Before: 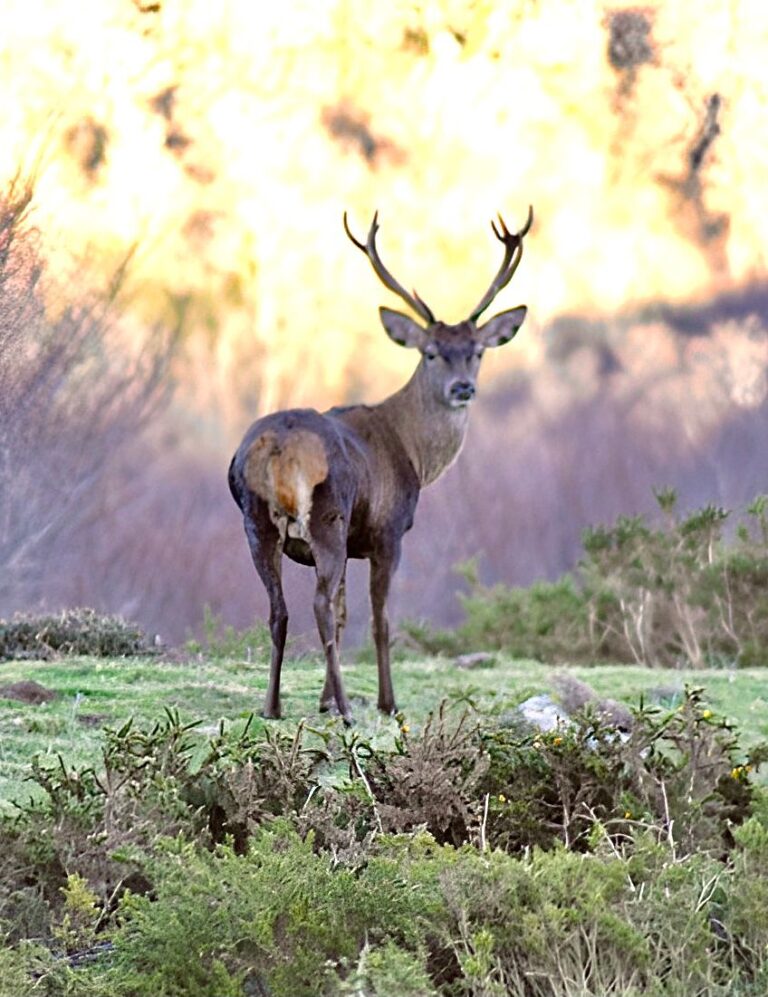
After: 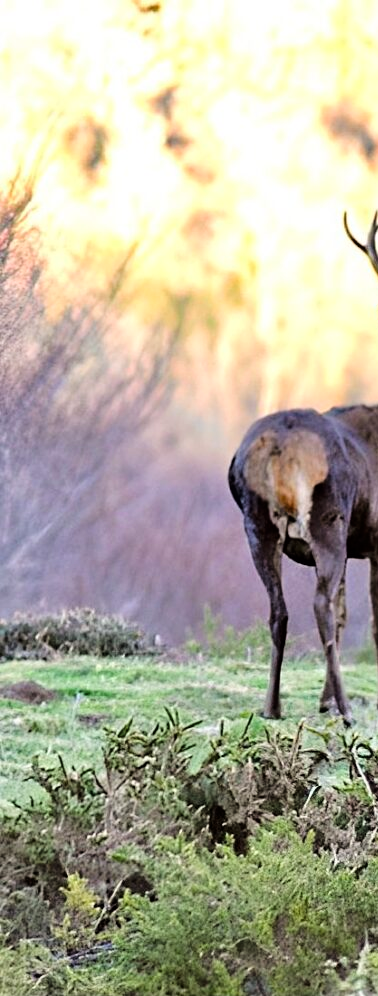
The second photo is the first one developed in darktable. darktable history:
tone curve: curves: ch0 [(0.003, 0) (0.066, 0.023) (0.149, 0.094) (0.264, 0.238) (0.395, 0.421) (0.517, 0.56) (0.688, 0.743) (0.813, 0.846) (1, 1)]; ch1 [(0, 0) (0.164, 0.115) (0.337, 0.332) (0.39, 0.398) (0.464, 0.461) (0.501, 0.5) (0.507, 0.503) (0.534, 0.537) (0.577, 0.59) (0.652, 0.681) (0.733, 0.749) (0.811, 0.796) (1, 1)]; ch2 [(0, 0) (0.337, 0.382) (0.464, 0.476) (0.501, 0.502) (0.527, 0.54) (0.551, 0.565) (0.6, 0.59) (0.687, 0.675) (1, 1)], color space Lab, linked channels, preserve colors none
crop and rotate: left 0.021%, top 0%, right 50.675%
